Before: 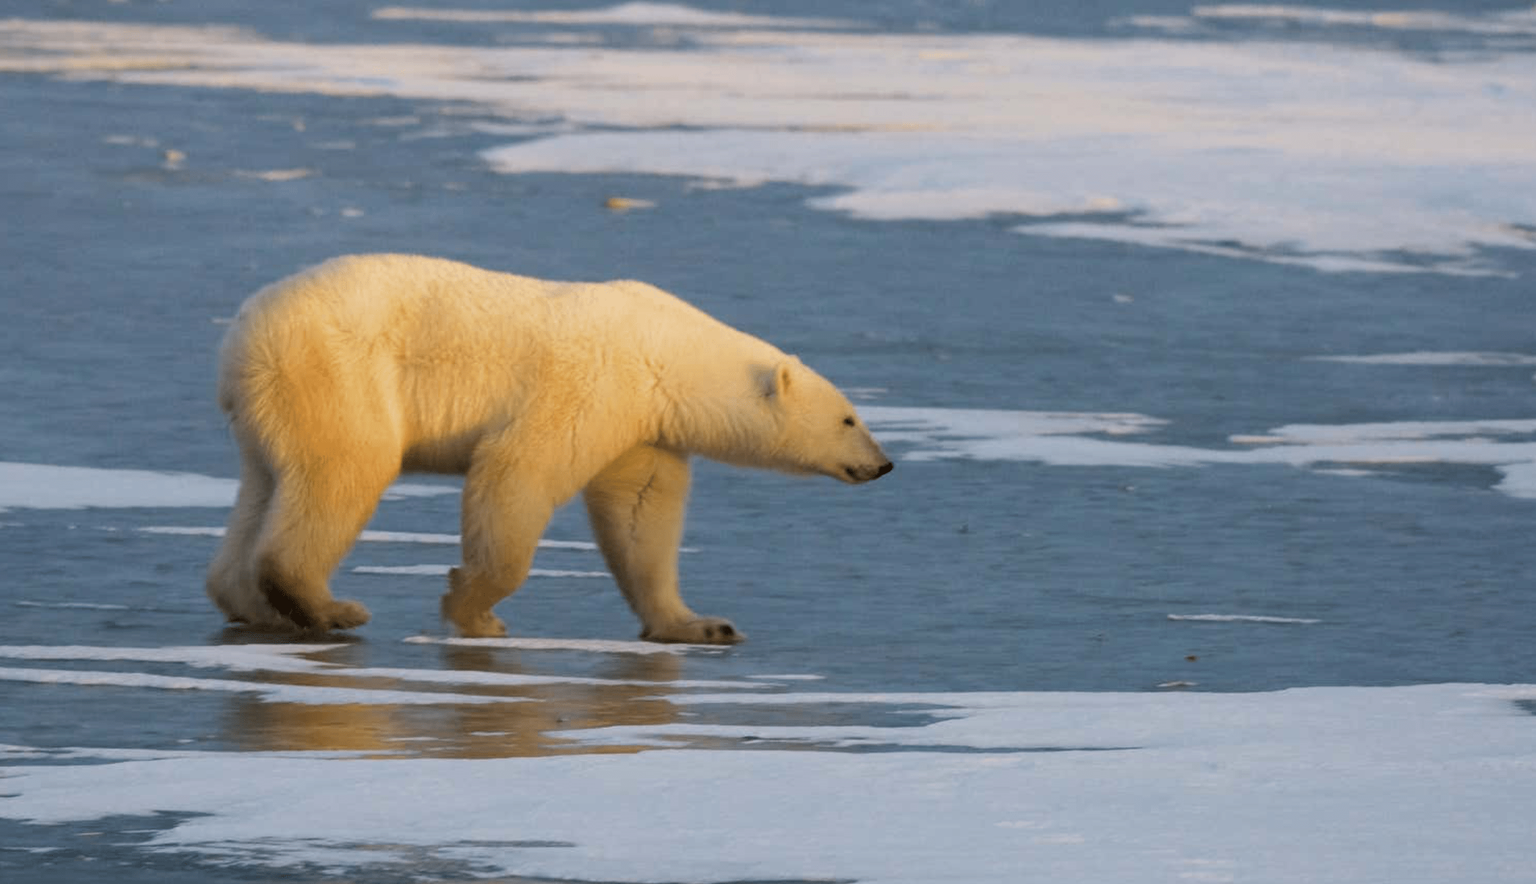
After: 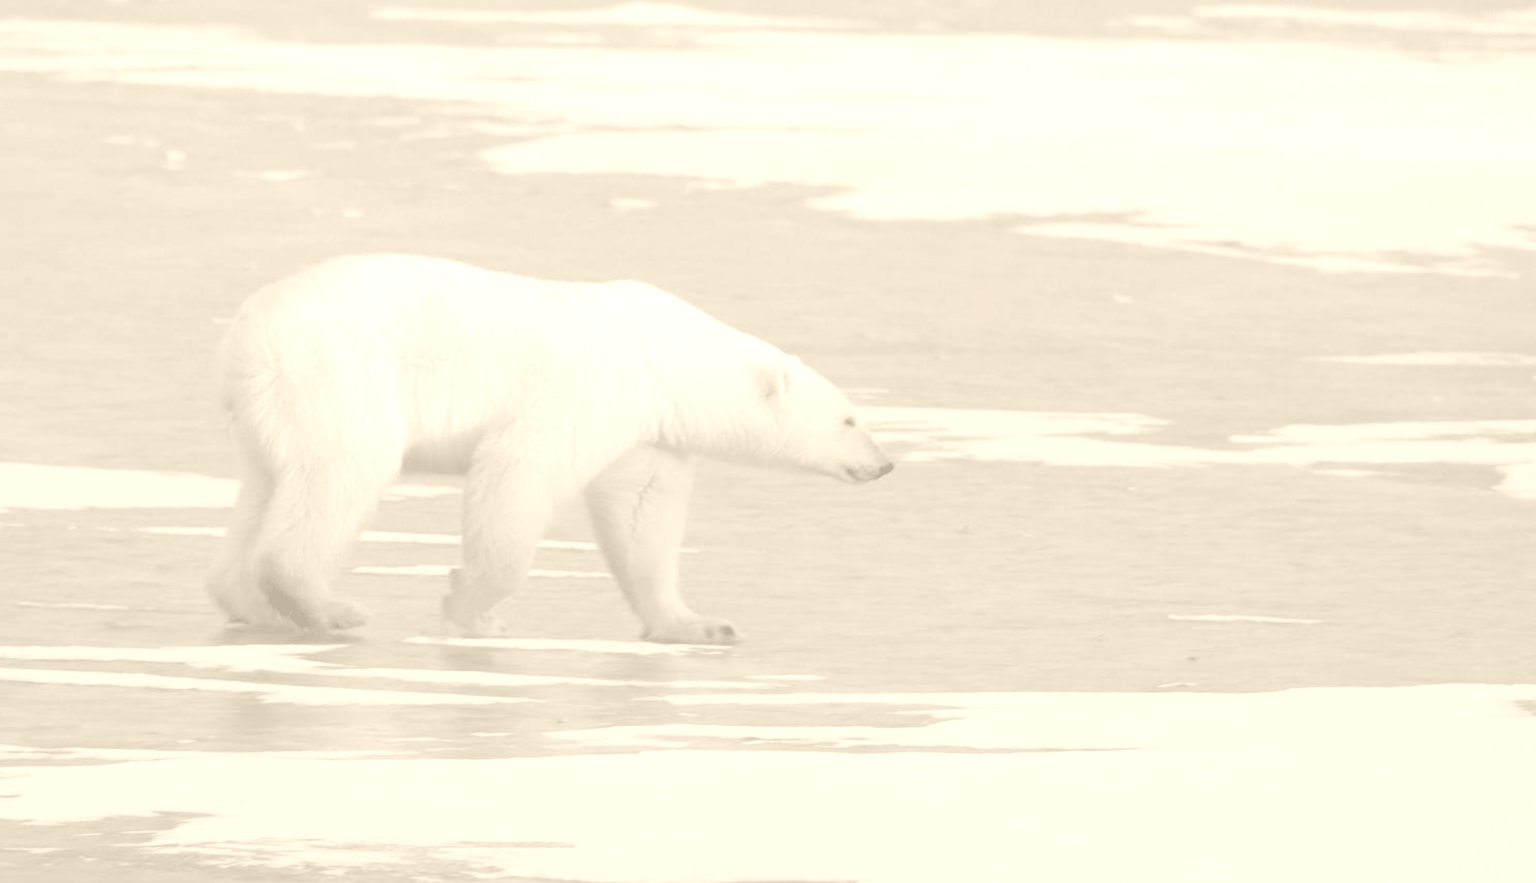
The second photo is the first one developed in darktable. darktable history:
color balance rgb: shadows lift › chroma 1%, shadows lift › hue 113°, highlights gain › chroma 0.2%, highlights gain › hue 333°, perceptual saturation grading › global saturation 20%, perceptual saturation grading › highlights -50%, perceptual saturation grading › shadows 25%, contrast -20%
colorize: hue 36°, saturation 71%, lightness 80.79%
